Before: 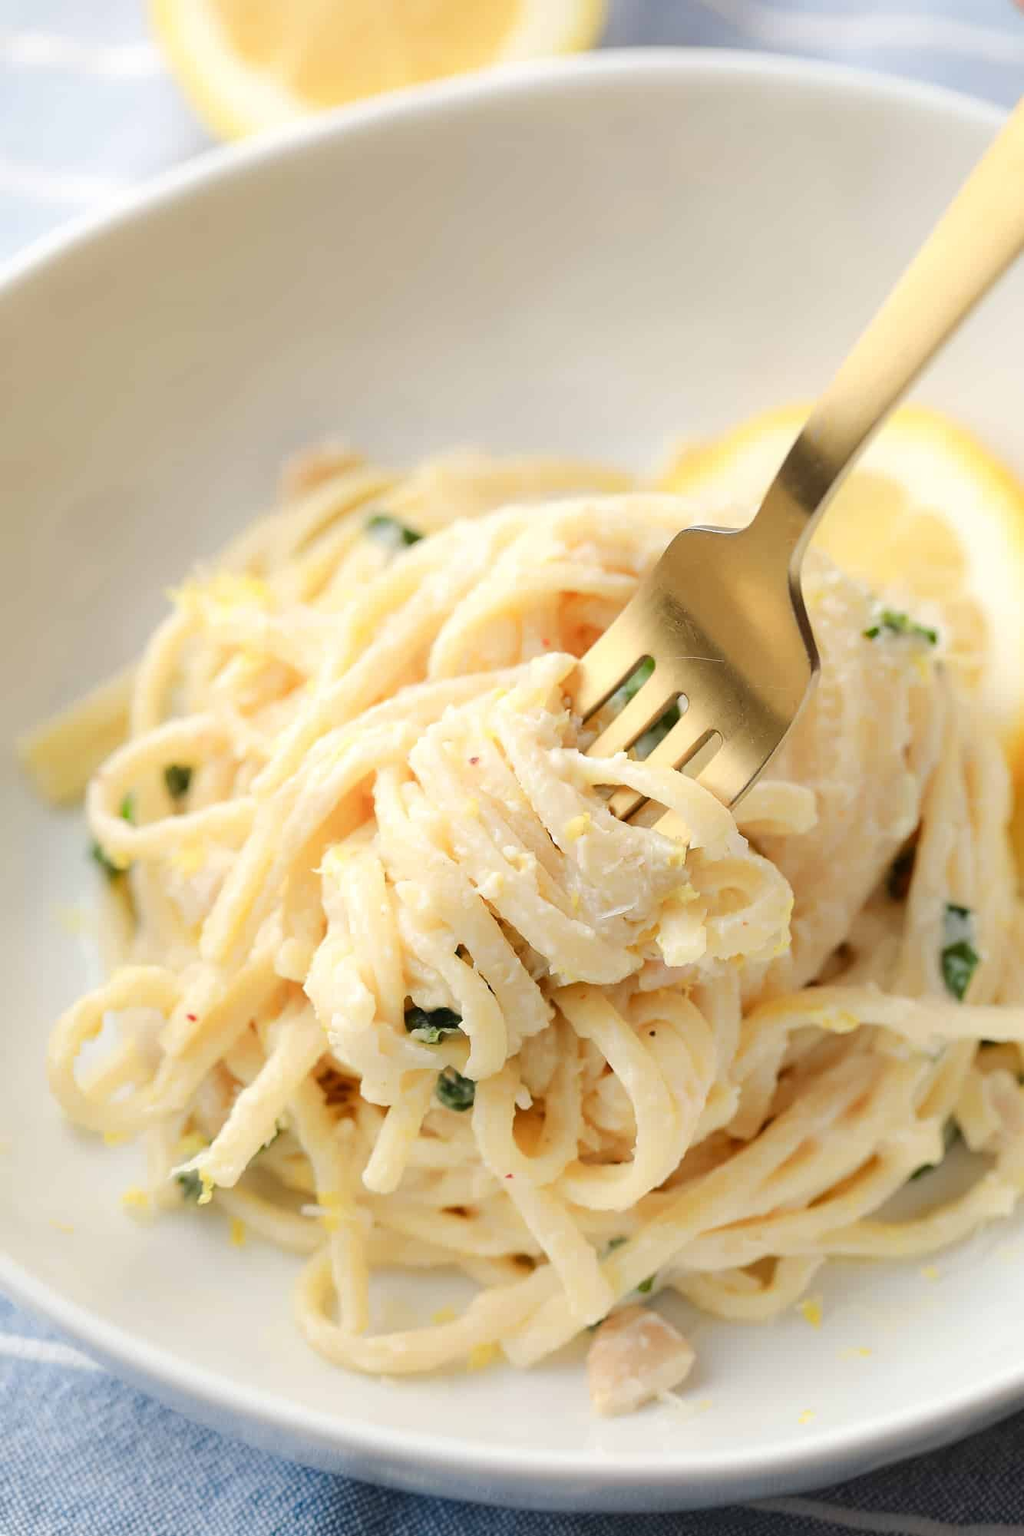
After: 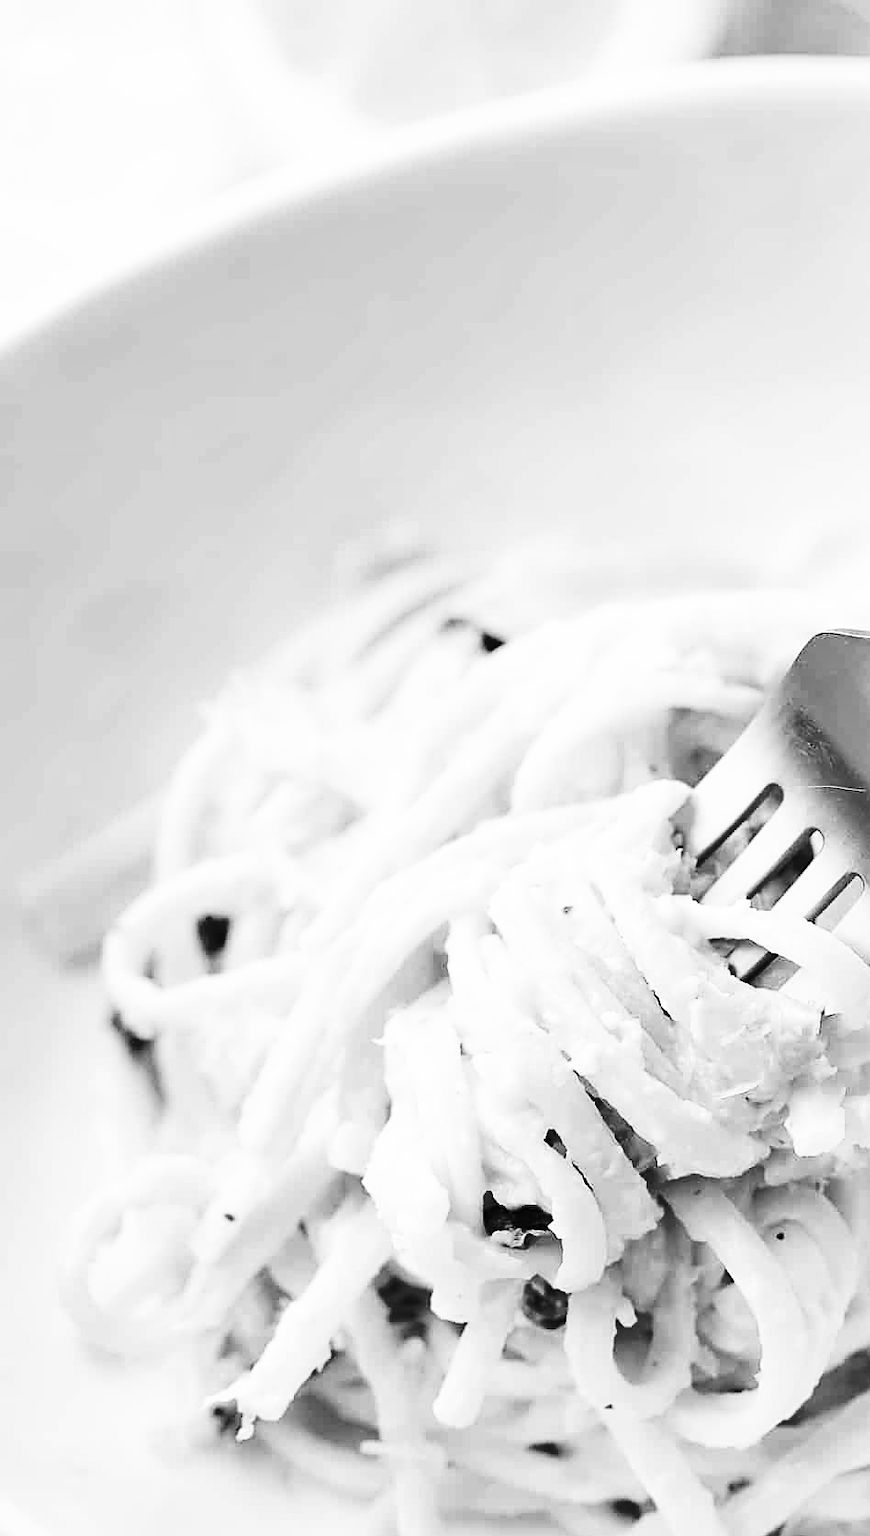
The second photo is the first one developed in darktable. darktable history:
sharpen: on, module defaults
crop: right 28.906%, bottom 16.368%
color calibration: output gray [0.267, 0.423, 0.261, 0], illuminant as shot in camera, x 0.369, y 0.376, temperature 4326.26 K
base curve: curves: ch0 [(0, 0) (0.026, 0.03) (0.109, 0.232) (0.351, 0.748) (0.669, 0.968) (1, 1)], preserve colors none
shadows and highlights: soften with gaussian
